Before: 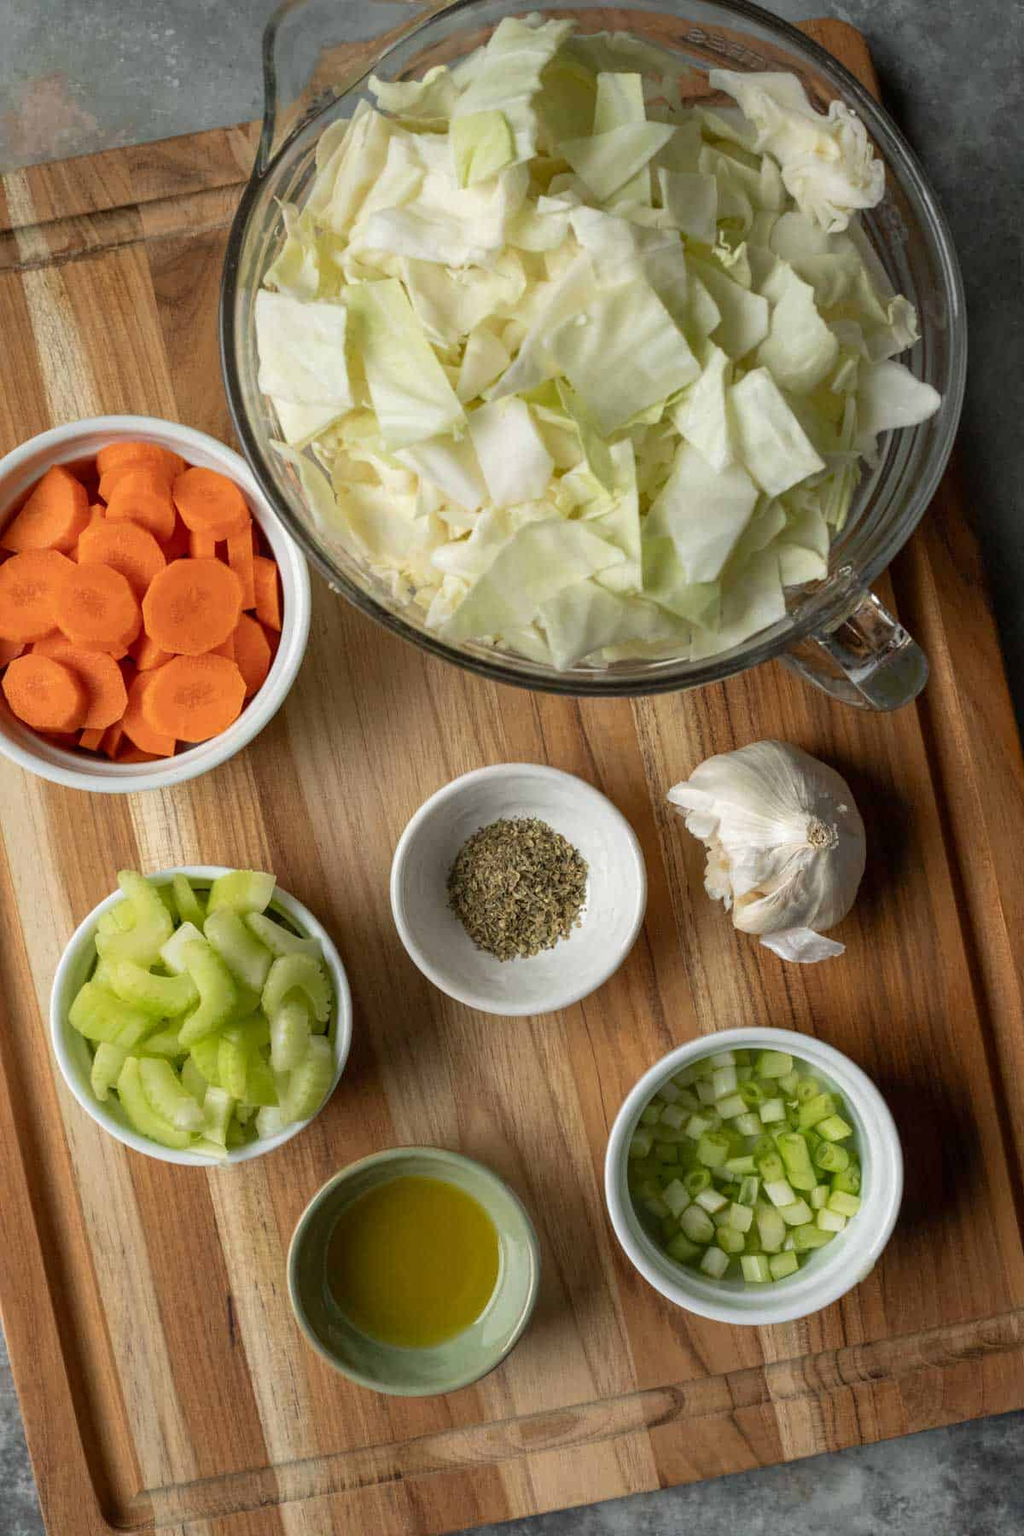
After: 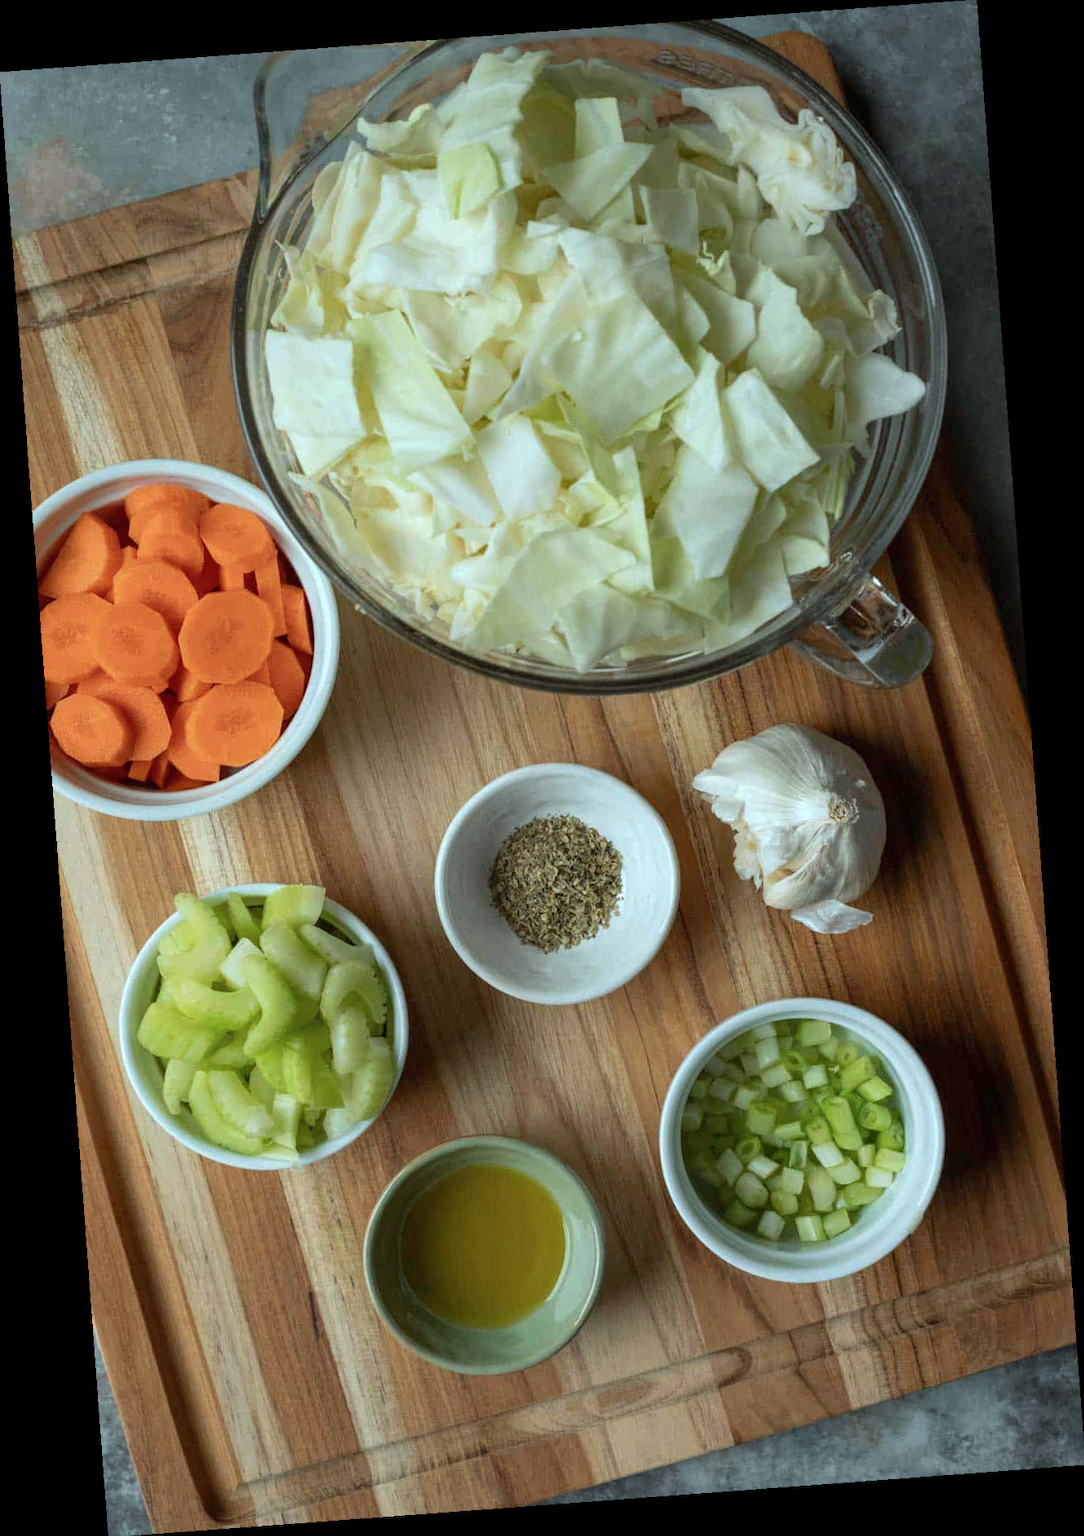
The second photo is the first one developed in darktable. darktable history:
rotate and perspective: rotation -4.25°, automatic cropping off
color correction: highlights a* -10.04, highlights b* -10.37
